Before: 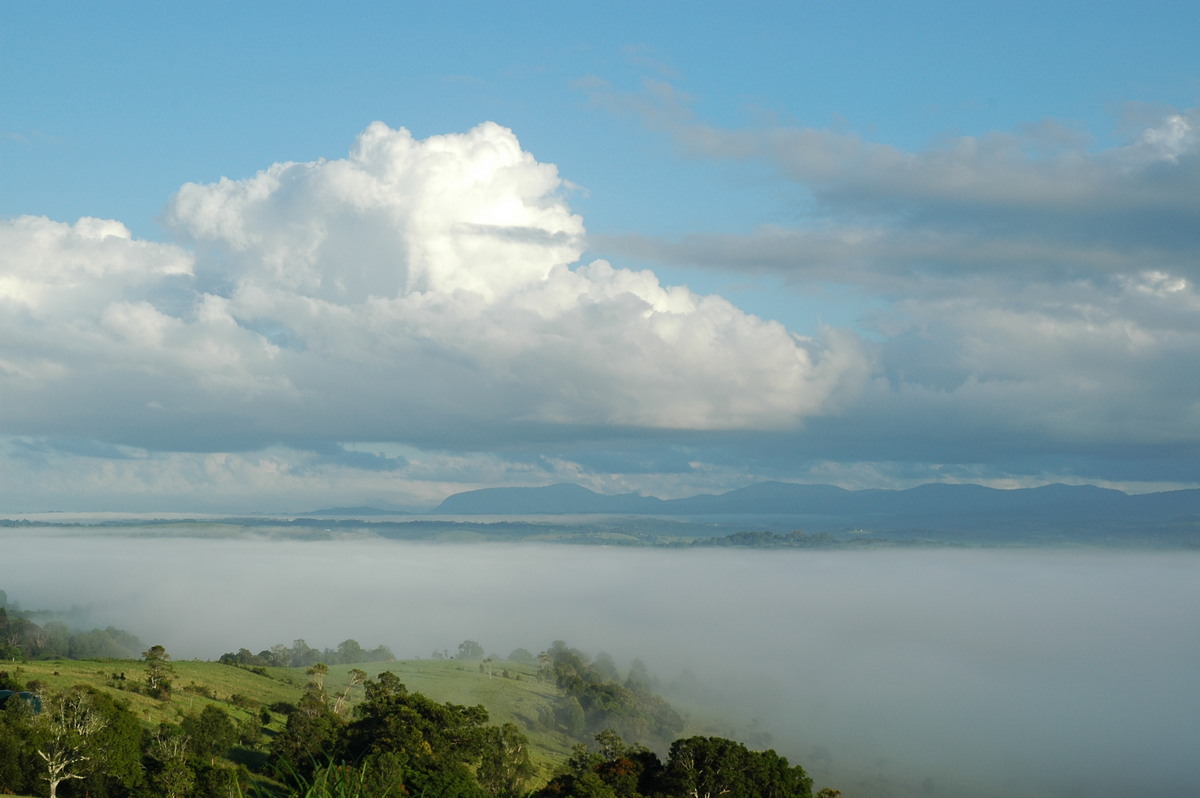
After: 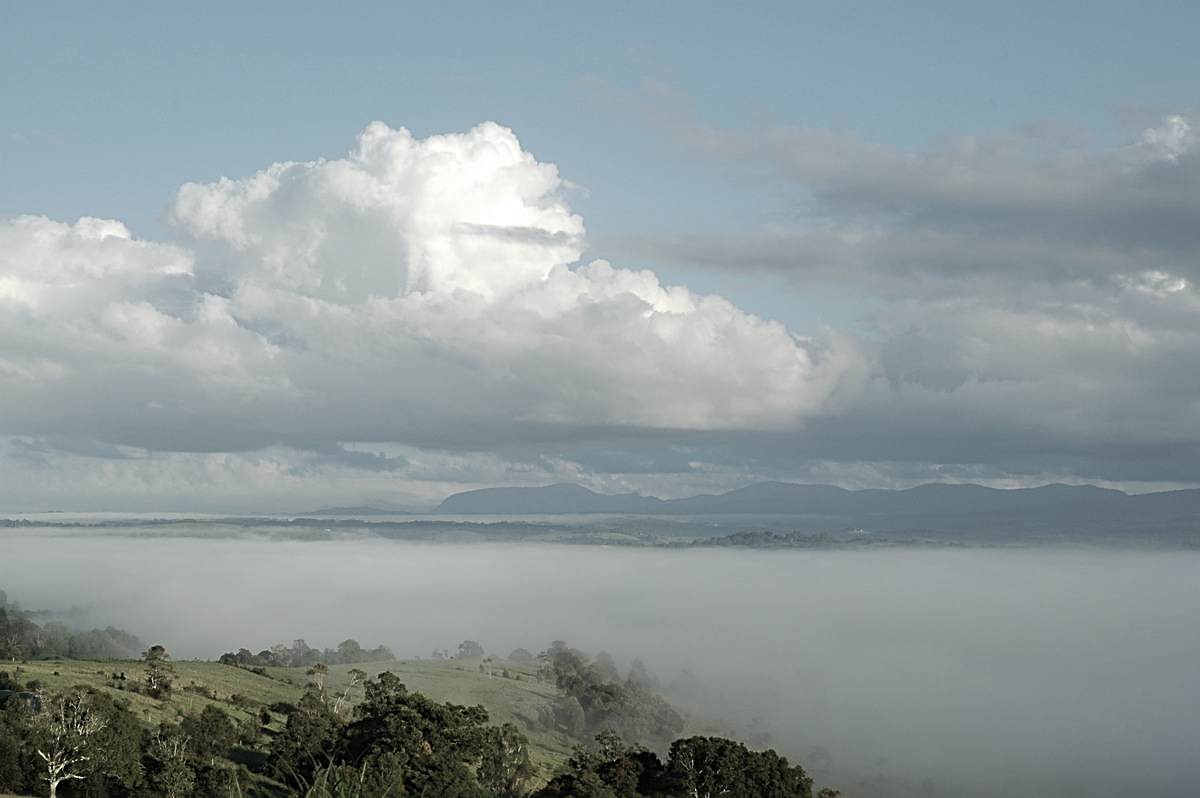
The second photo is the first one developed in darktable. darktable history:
color correction: highlights b* -0.05, saturation 0.481
sharpen: radius 2.751
